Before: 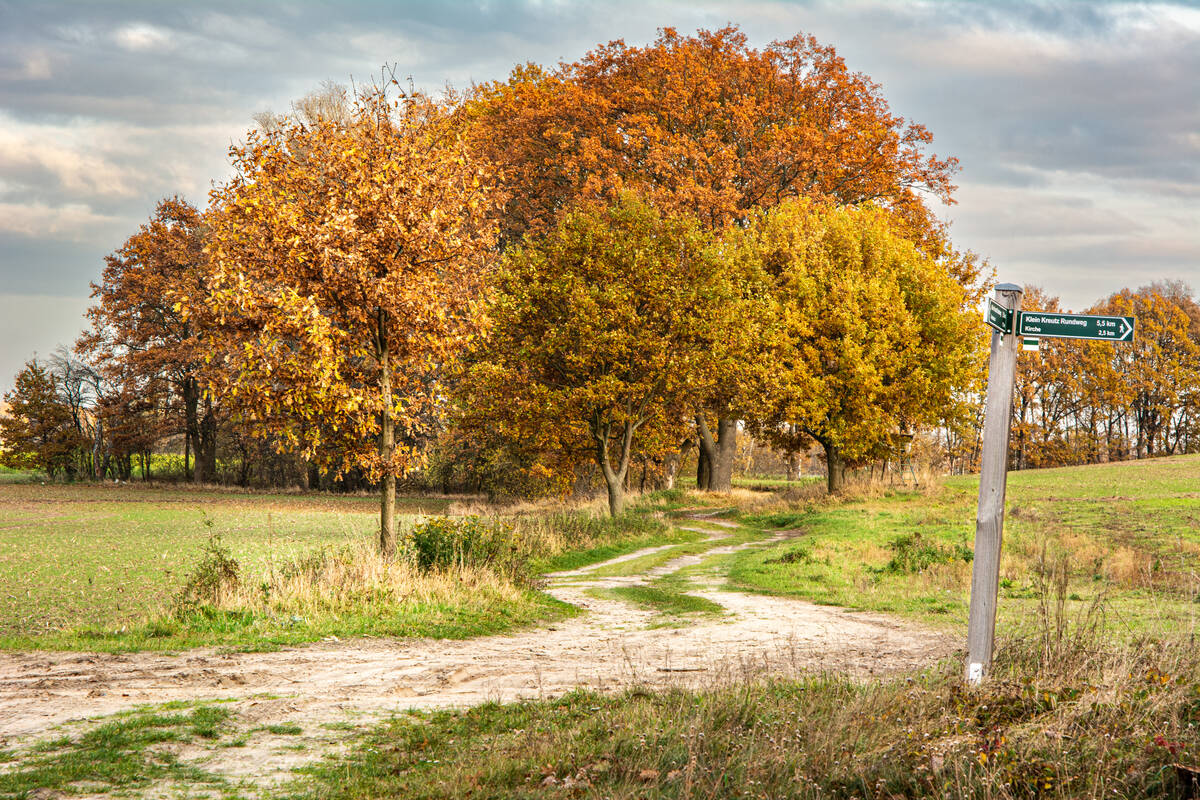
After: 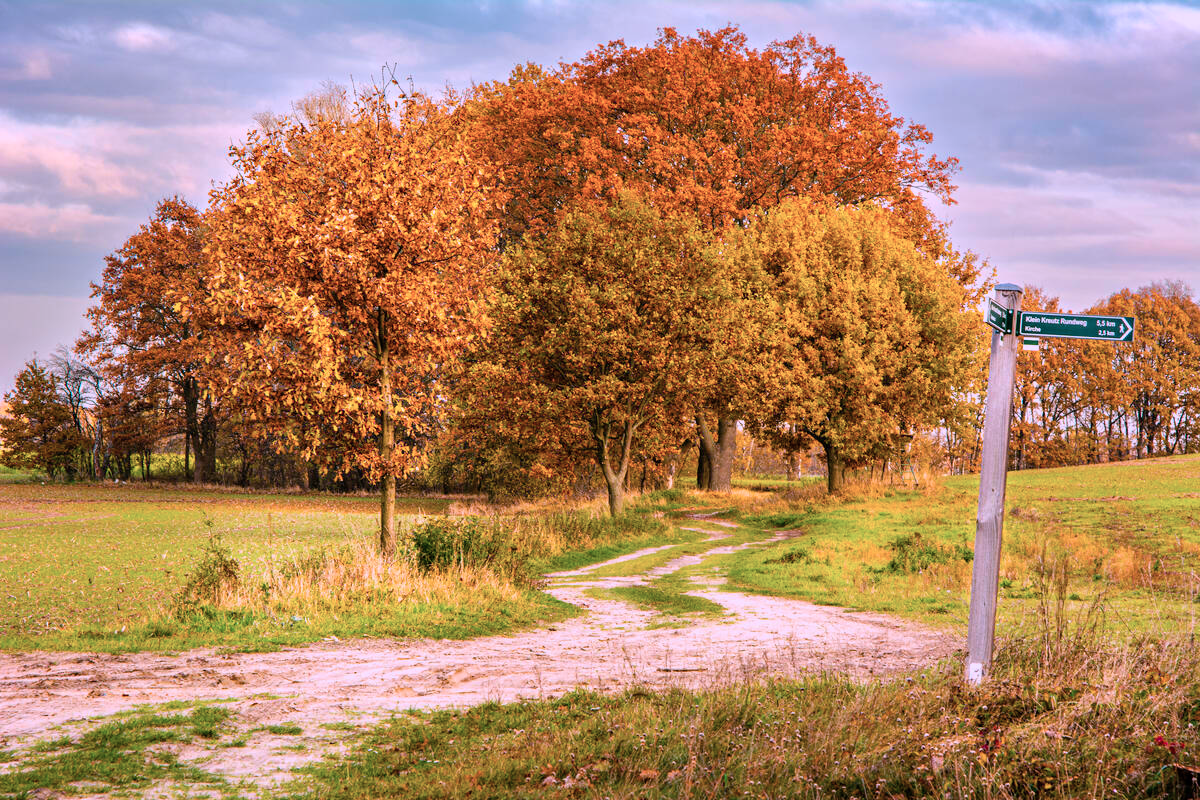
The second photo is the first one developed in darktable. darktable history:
color balance rgb: linear chroma grading › global chroma 15%, perceptual saturation grading › global saturation 30%
color correction: highlights a* 15.03, highlights b* -25.07
filmic rgb: black relative exposure -11.35 EV, white relative exposure 3.22 EV, hardness 6.76, color science v6 (2022)
exposure: black level correction 0, compensate exposure bias true, compensate highlight preservation false
